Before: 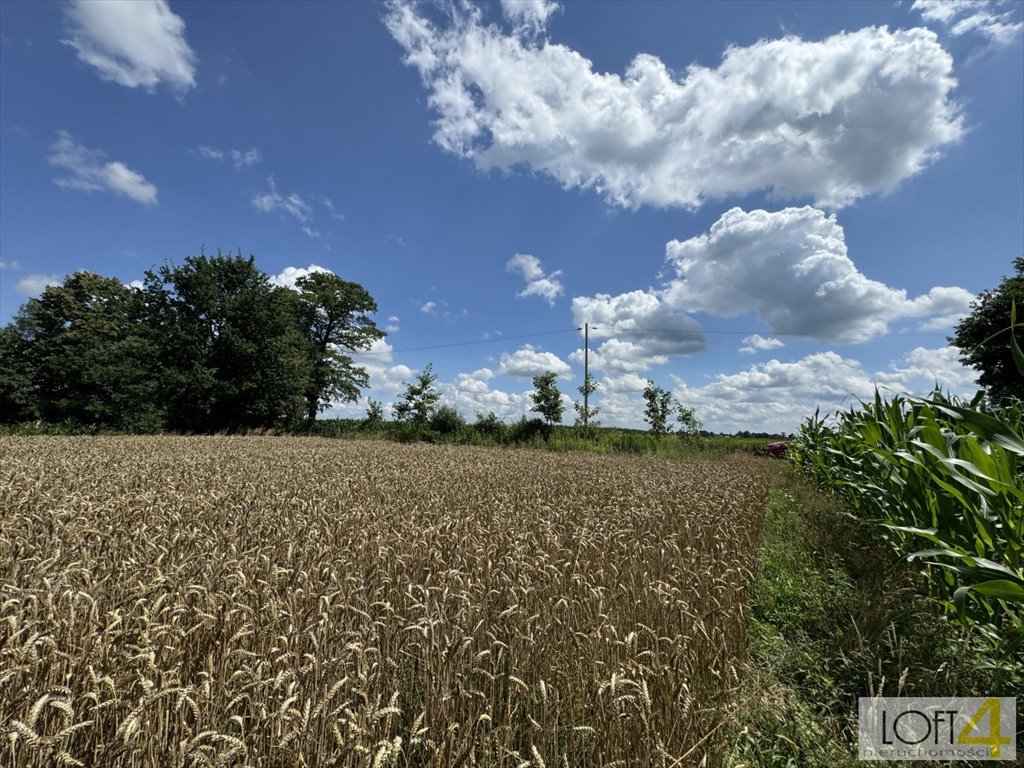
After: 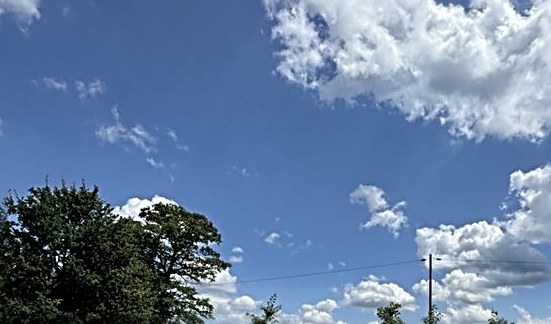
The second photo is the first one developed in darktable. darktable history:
sharpen: radius 3.025, amount 0.757
color balance rgb: global vibrance -1%, saturation formula JzAzBz (2021)
local contrast: highlights 100%, shadows 100%, detail 120%, midtone range 0.2
crop: left 15.306%, top 9.065%, right 30.789%, bottom 48.638%
